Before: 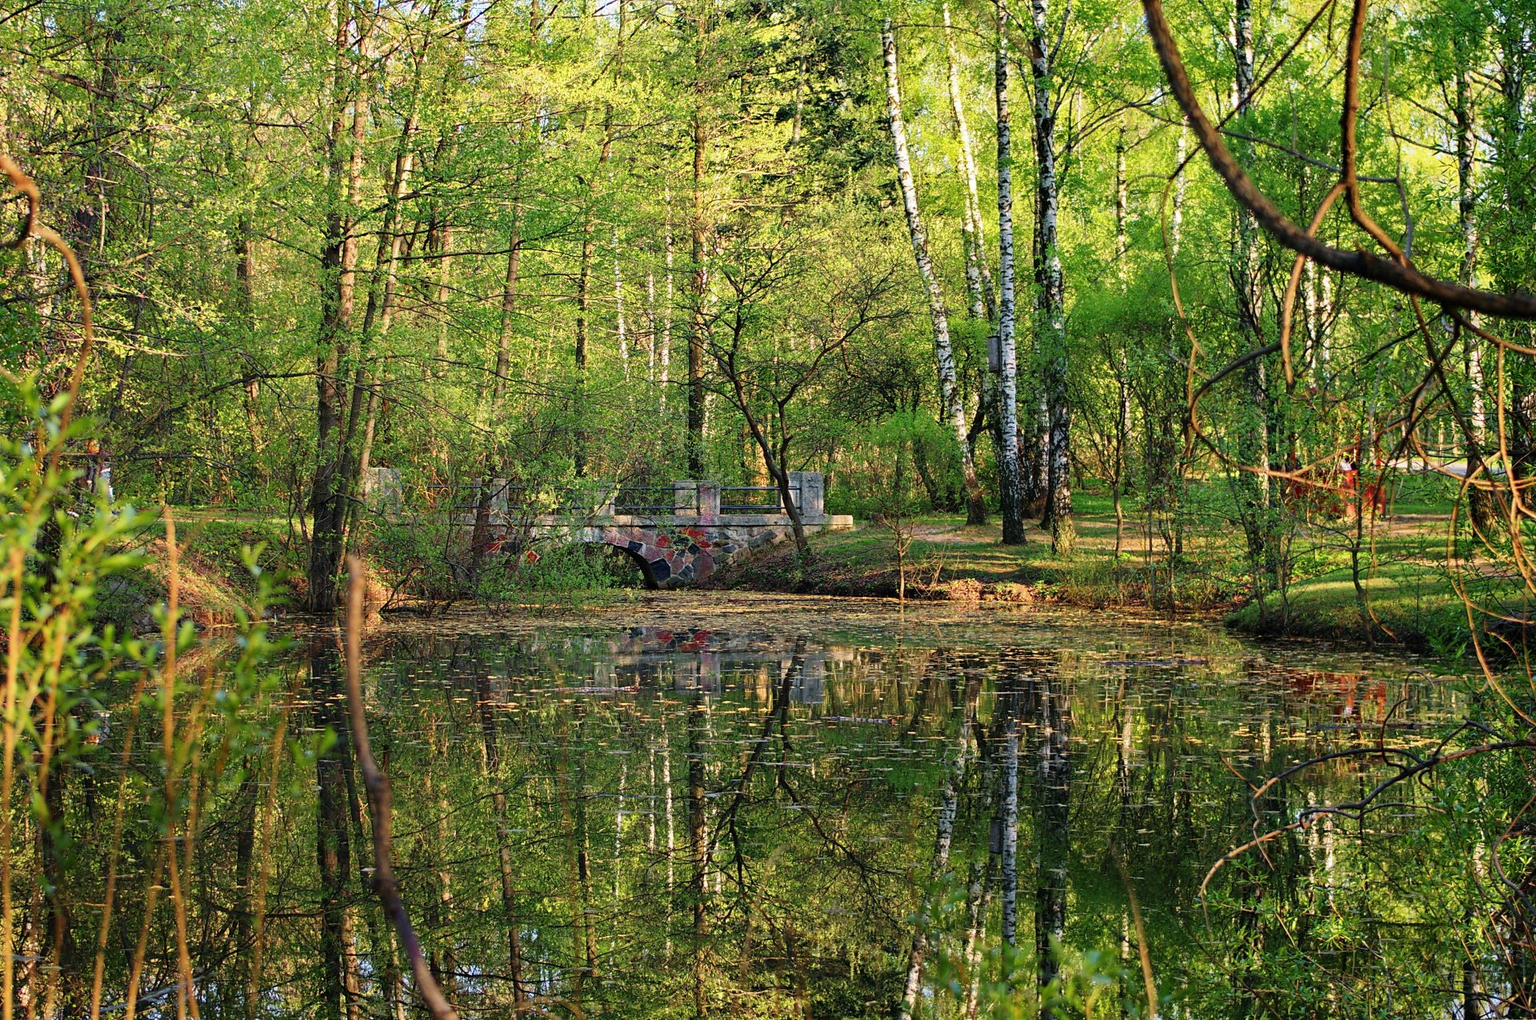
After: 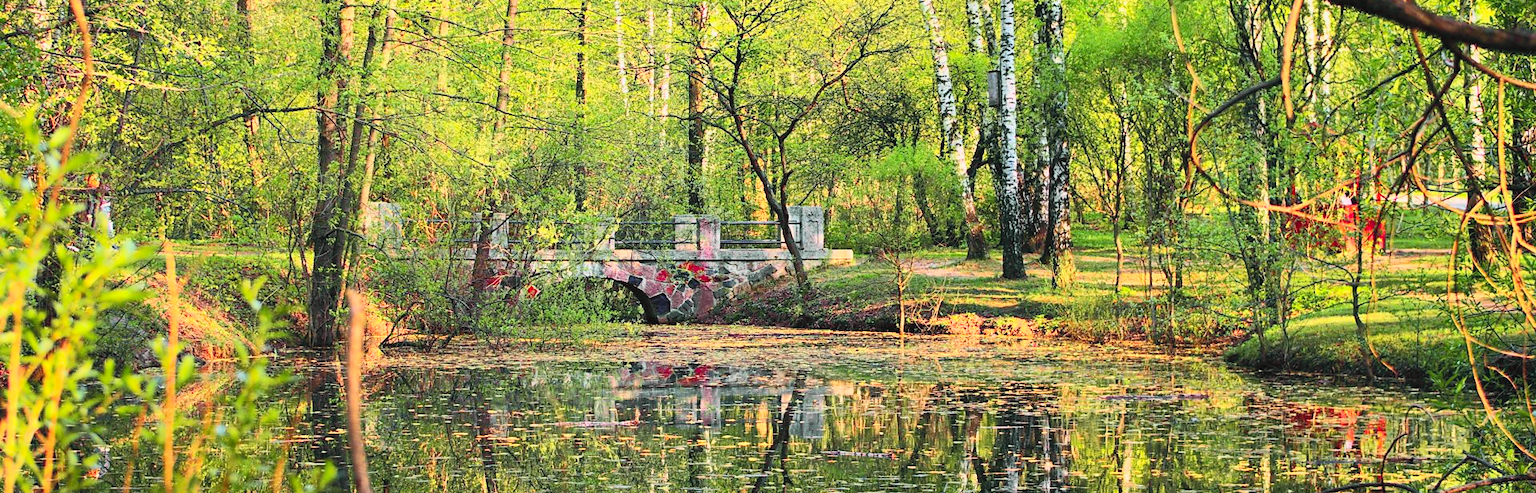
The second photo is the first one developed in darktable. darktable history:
crop and rotate: top 26.056%, bottom 25.543%
contrast brightness saturation: contrast 0.07, brightness 0.18, saturation 0.4
tone curve: curves: ch0 [(0, 0.026) (0.172, 0.194) (0.398, 0.437) (0.469, 0.544) (0.612, 0.741) (0.845, 0.926) (1, 0.968)]; ch1 [(0, 0) (0.437, 0.453) (0.472, 0.467) (0.502, 0.502) (0.531, 0.546) (0.574, 0.583) (0.617, 0.64) (0.699, 0.749) (0.859, 0.919) (1, 1)]; ch2 [(0, 0) (0.33, 0.301) (0.421, 0.443) (0.476, 0.502) (0.511, 0.504) (0.553, 0.553) (0.595, 0.586) (0.664, 0.664) (1, 1)], color space Lab, independent channels, preserve colors none
